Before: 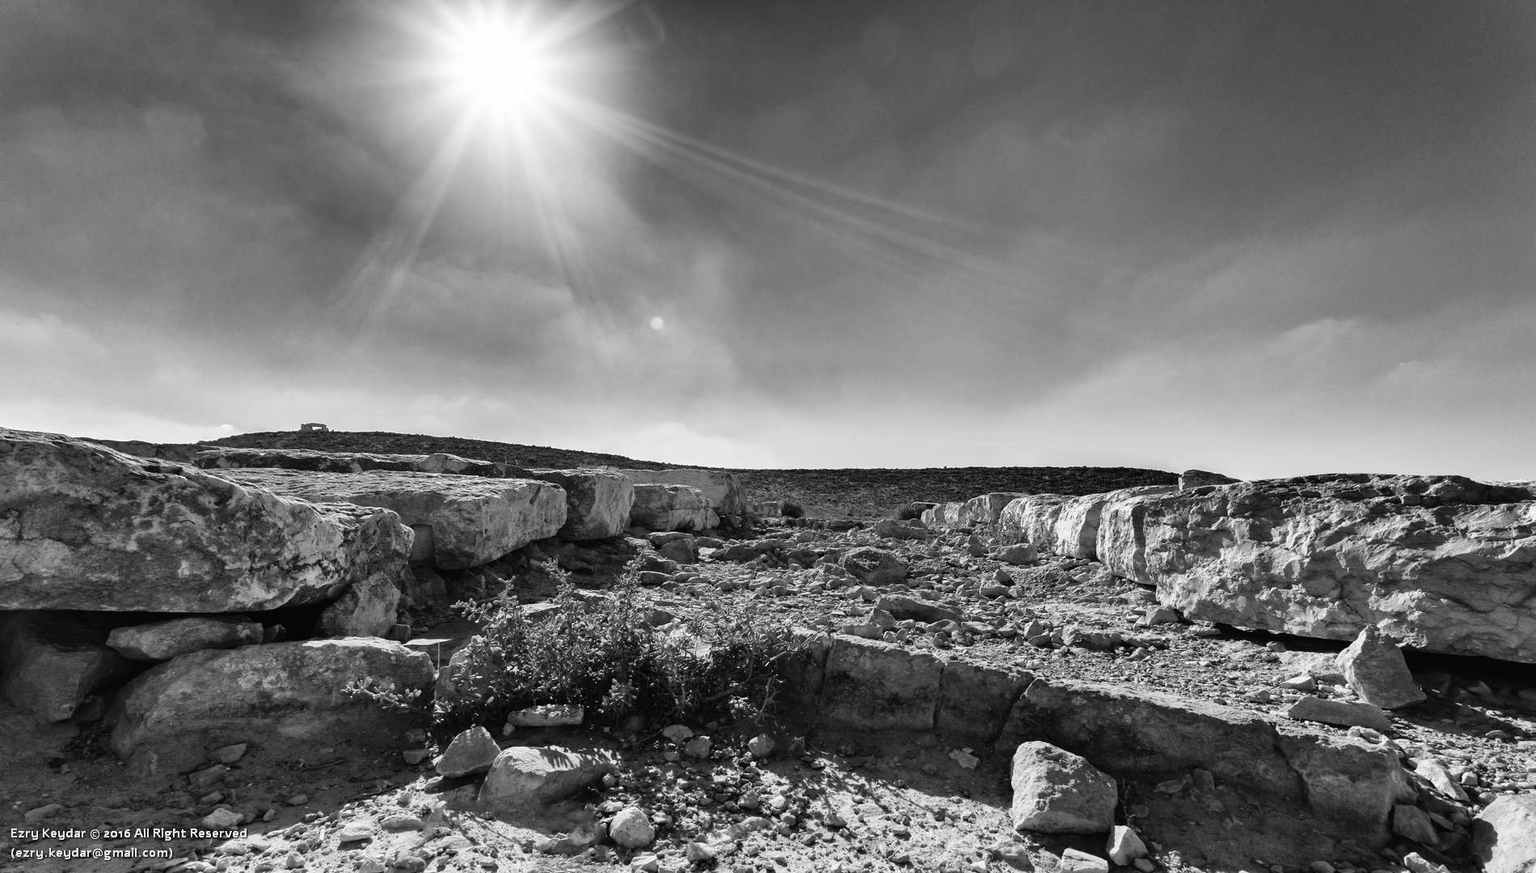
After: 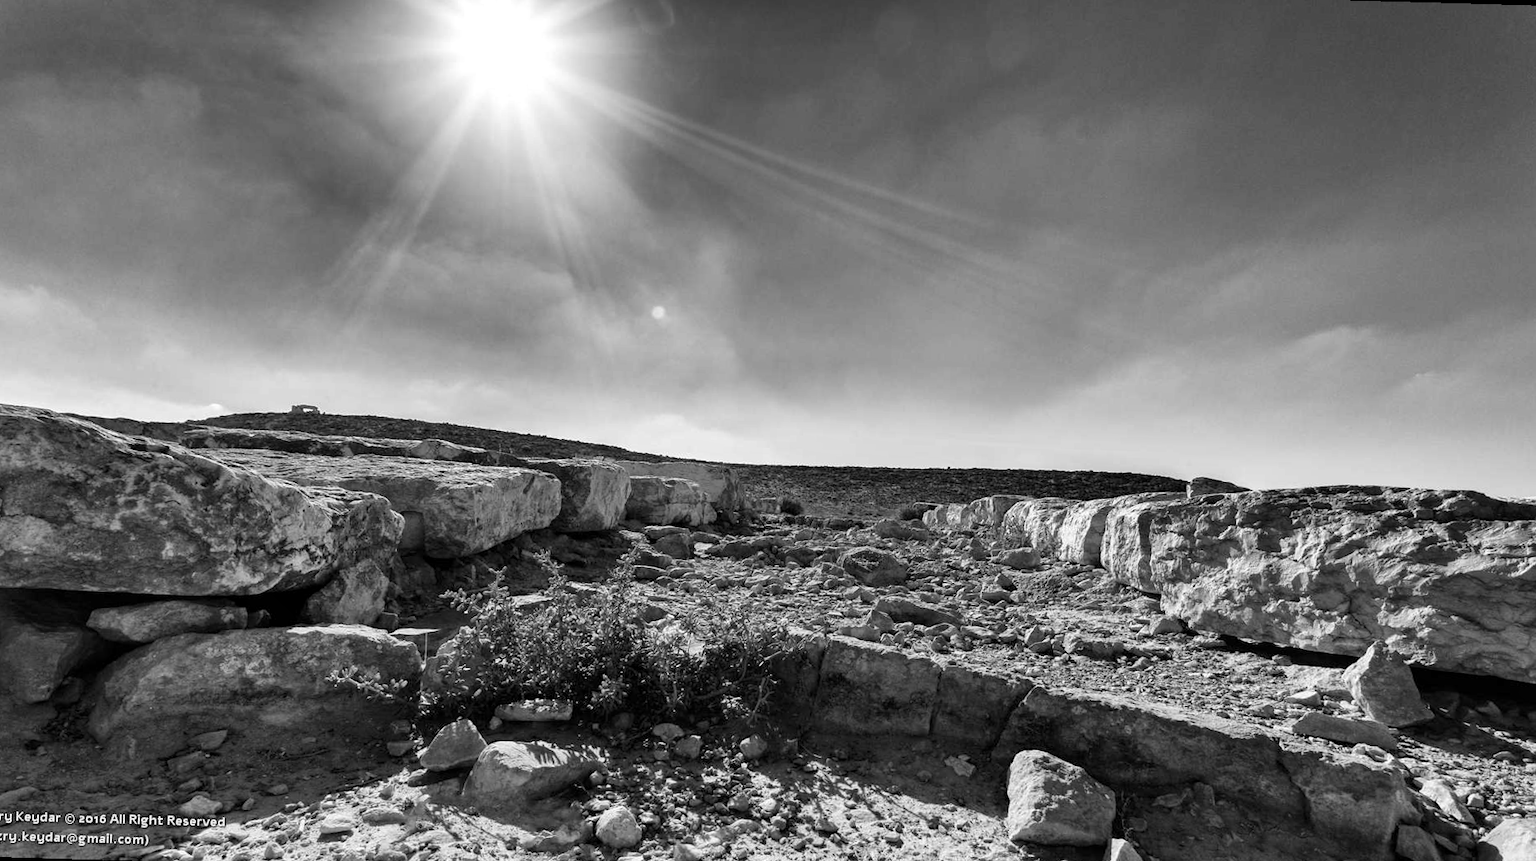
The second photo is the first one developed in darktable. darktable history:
local contrast: highlights 100%, shadows 100%, detail 120%, midtone range 0.2
rotate and perspective: rotation 1.57°, crop left 0.018, crop right 0.982, crop top 0.039, crop bottom 0.961
